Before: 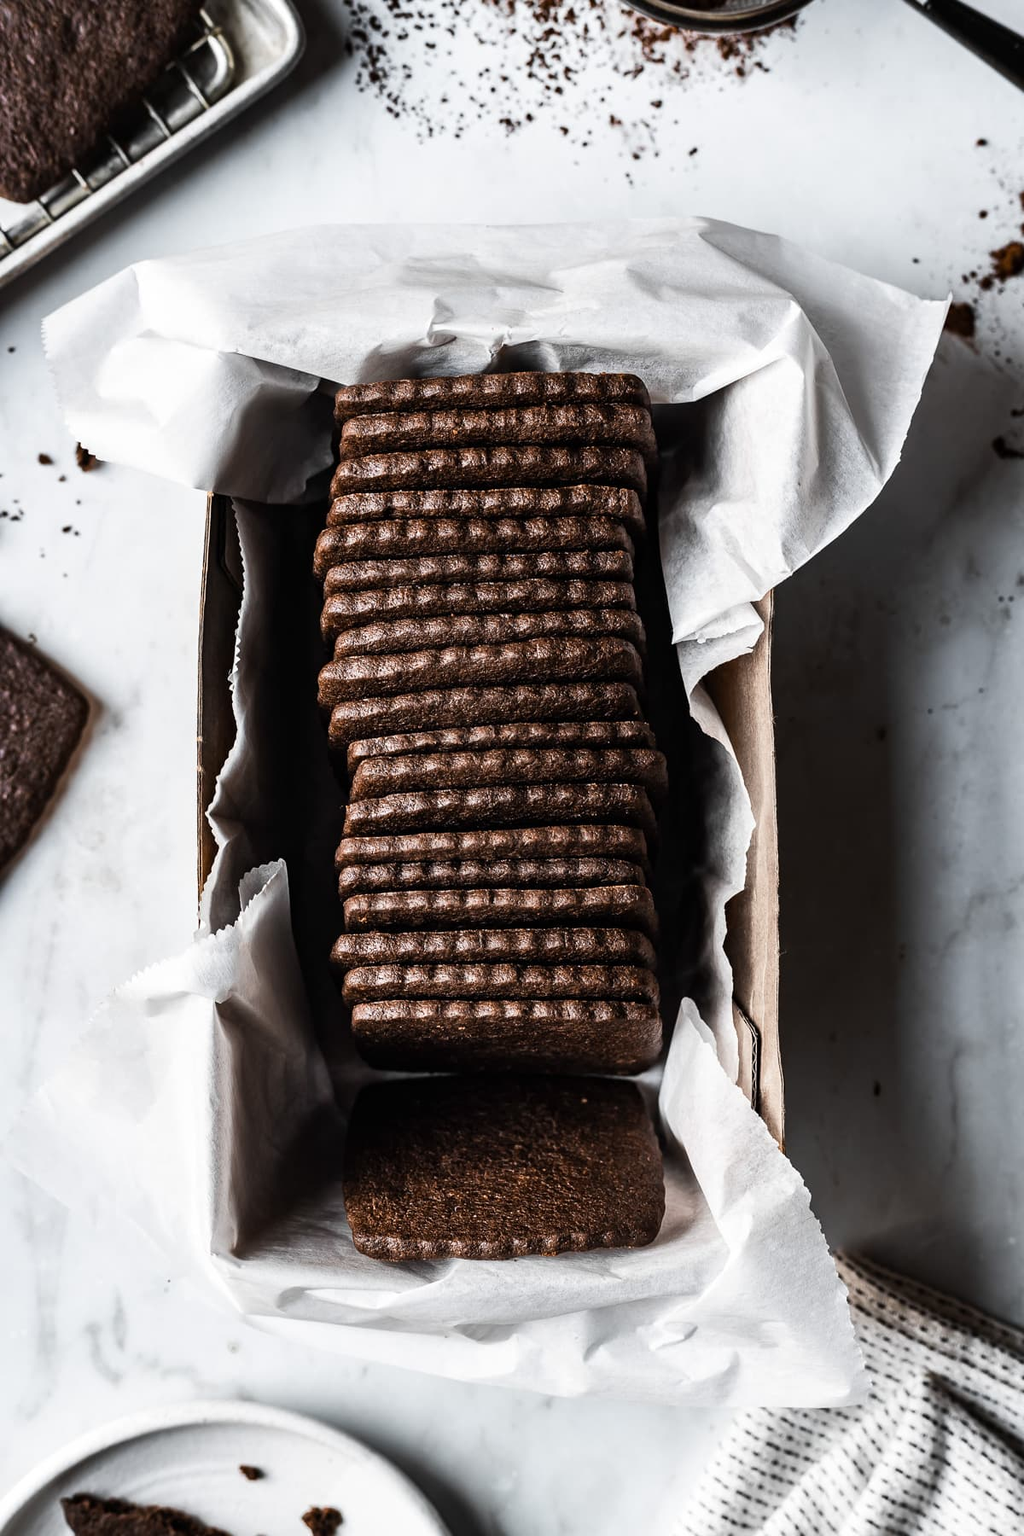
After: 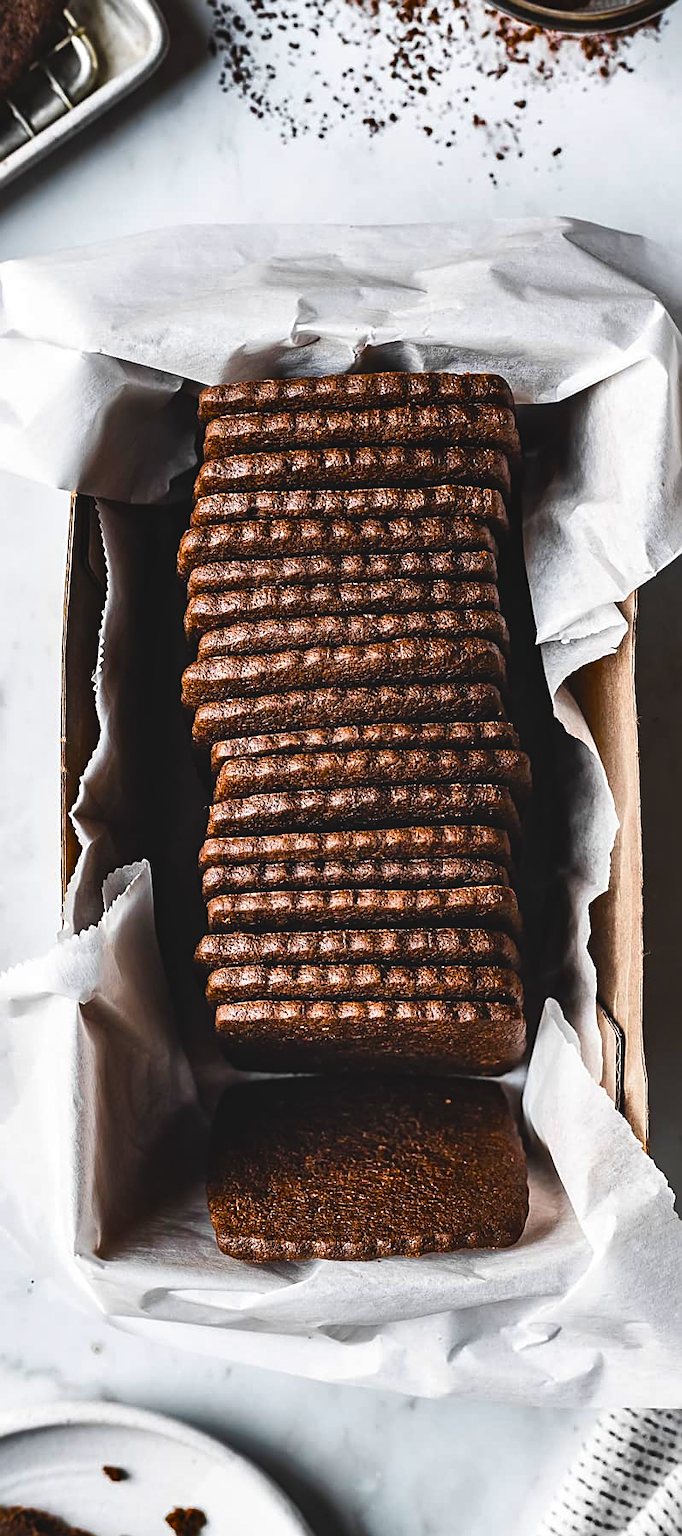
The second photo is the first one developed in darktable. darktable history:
shadows and highlights: low approximation 0.01, soften with gaussian
sharpen: on, module defaults
crop and rotate: left 13.374%, right 20.035%
color balance rgb: global offset › luminance 0.693%, linear chroma grading › global chroma 14.572%, perceptual saturation grading › global saturation 36.316%, perceptual saturation grading › shadows 34.9%, global vibrance 9.157%
